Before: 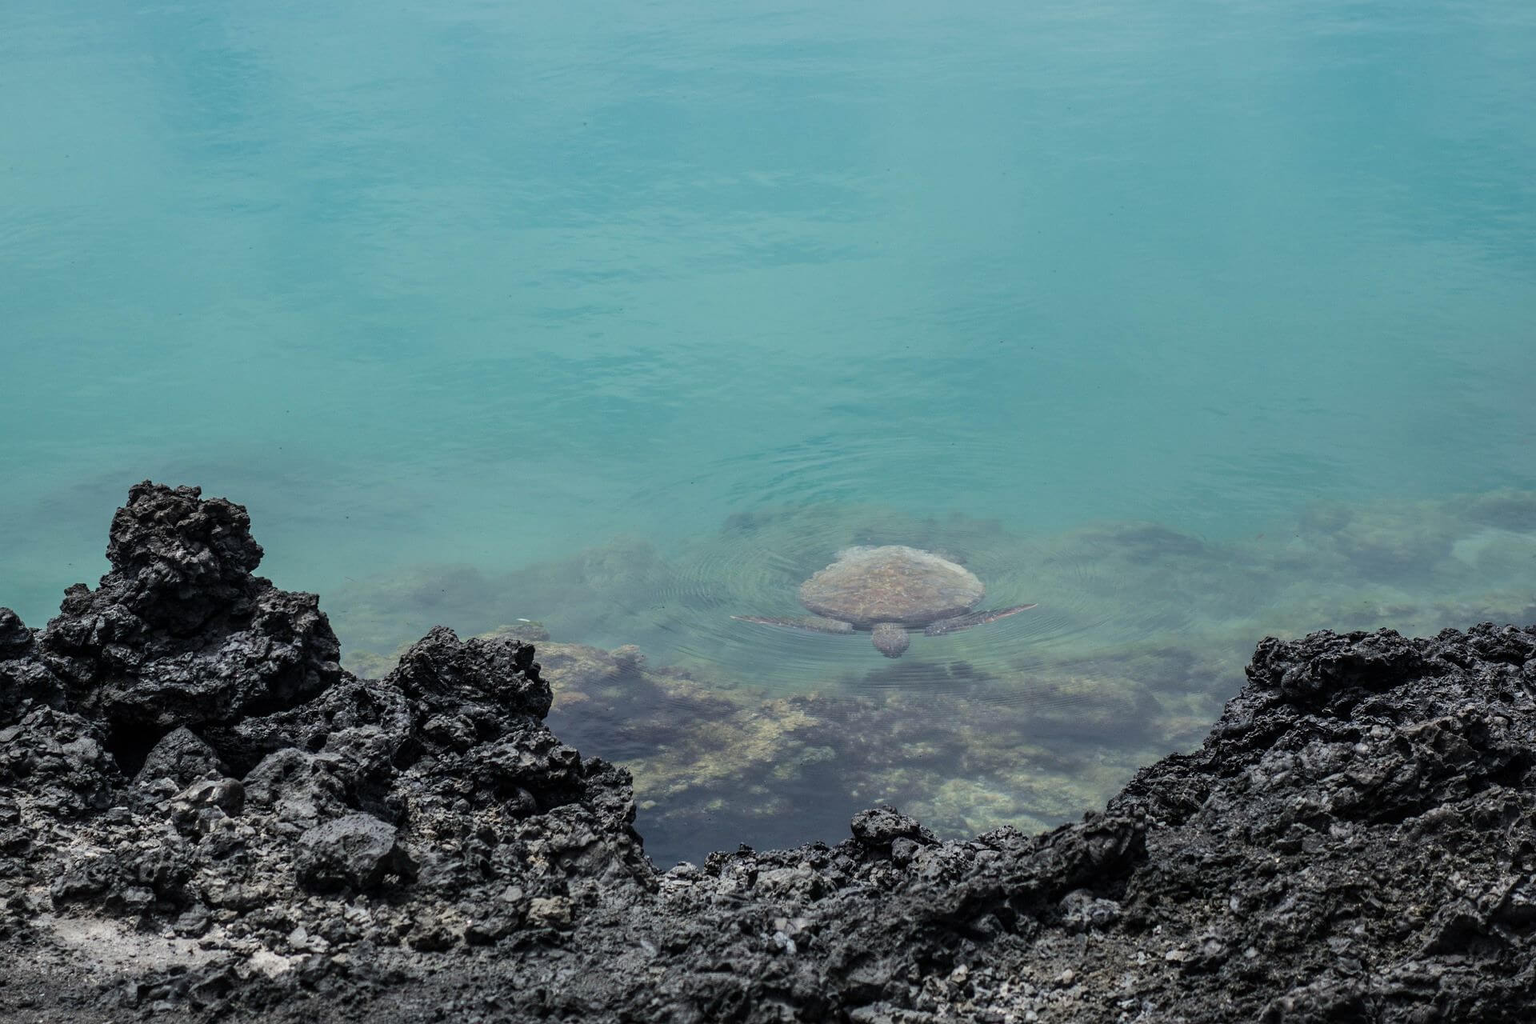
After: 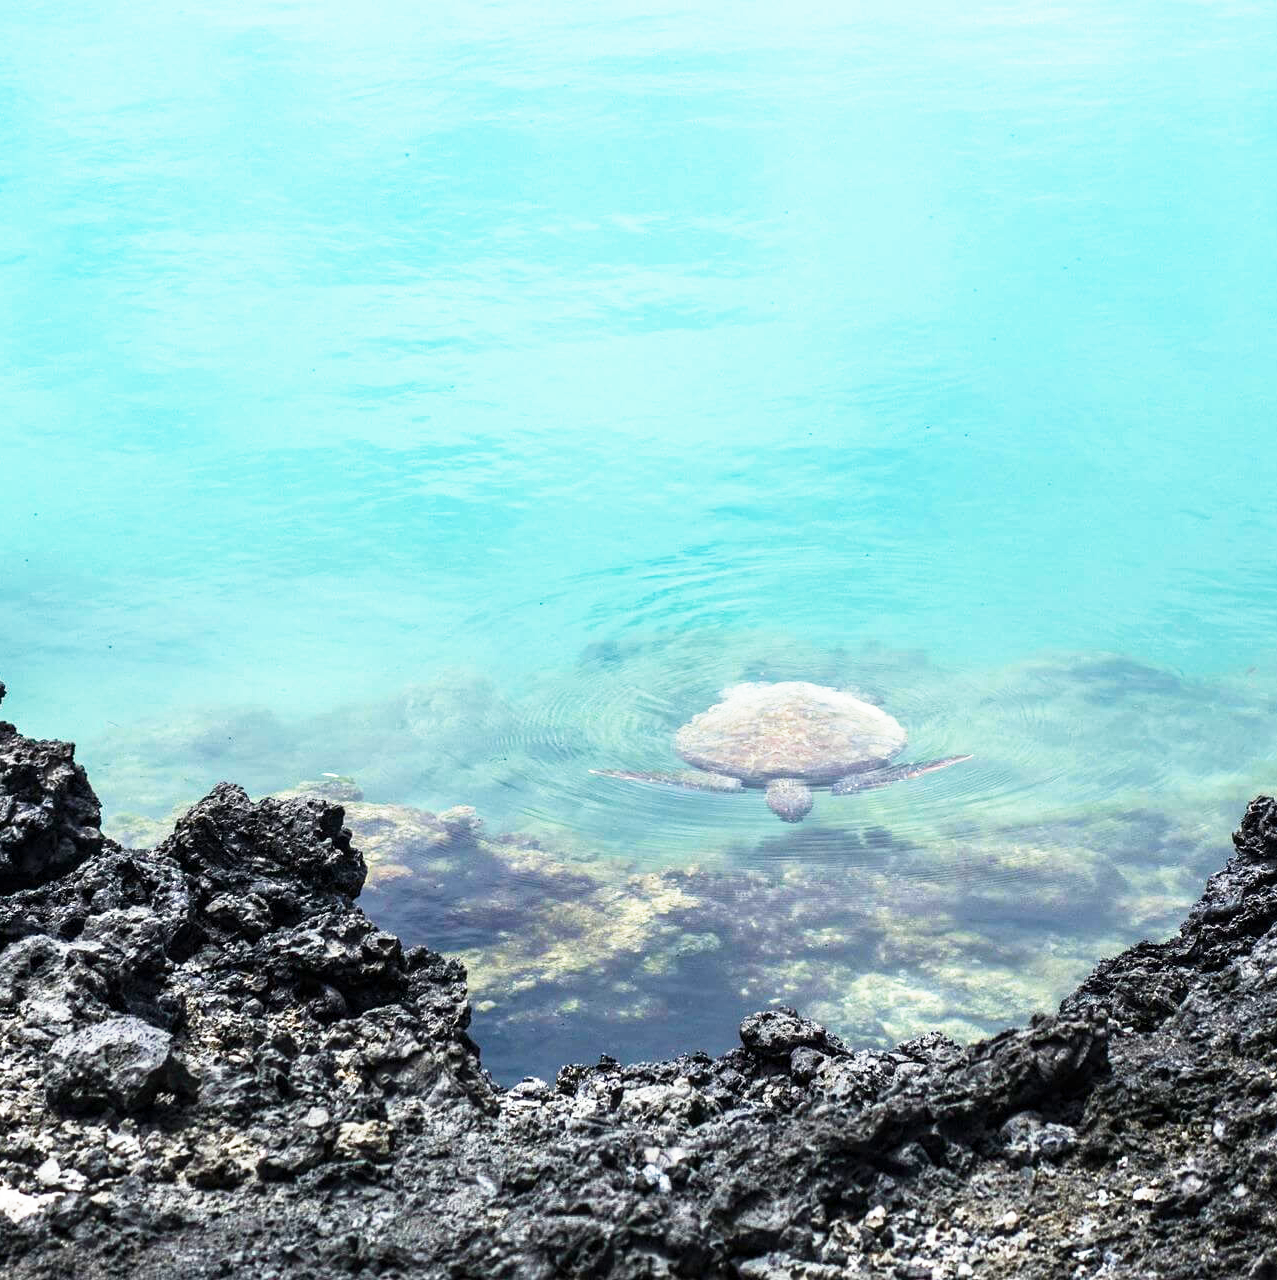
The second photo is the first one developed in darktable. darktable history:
crop: left 16.899%, right 16.556%
color balance rgb: perceptual saturation grading › mid-tones 6.33%, perceptual saturation grading › shadows 72.44%, perceptual brilliance grading › highlights 11.59%, contrast 5.05%
base curve: curves: ch0 [(0, 0) (0.495, 0.917) (1, 1)], preserve colors none
